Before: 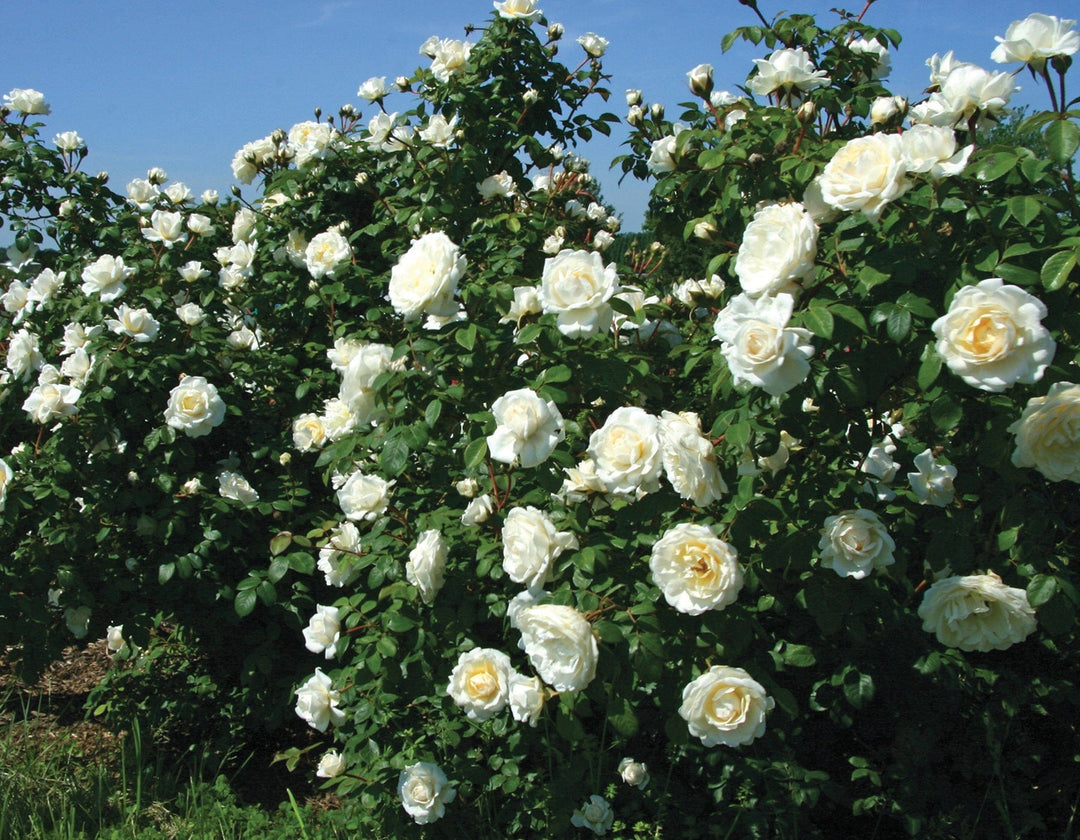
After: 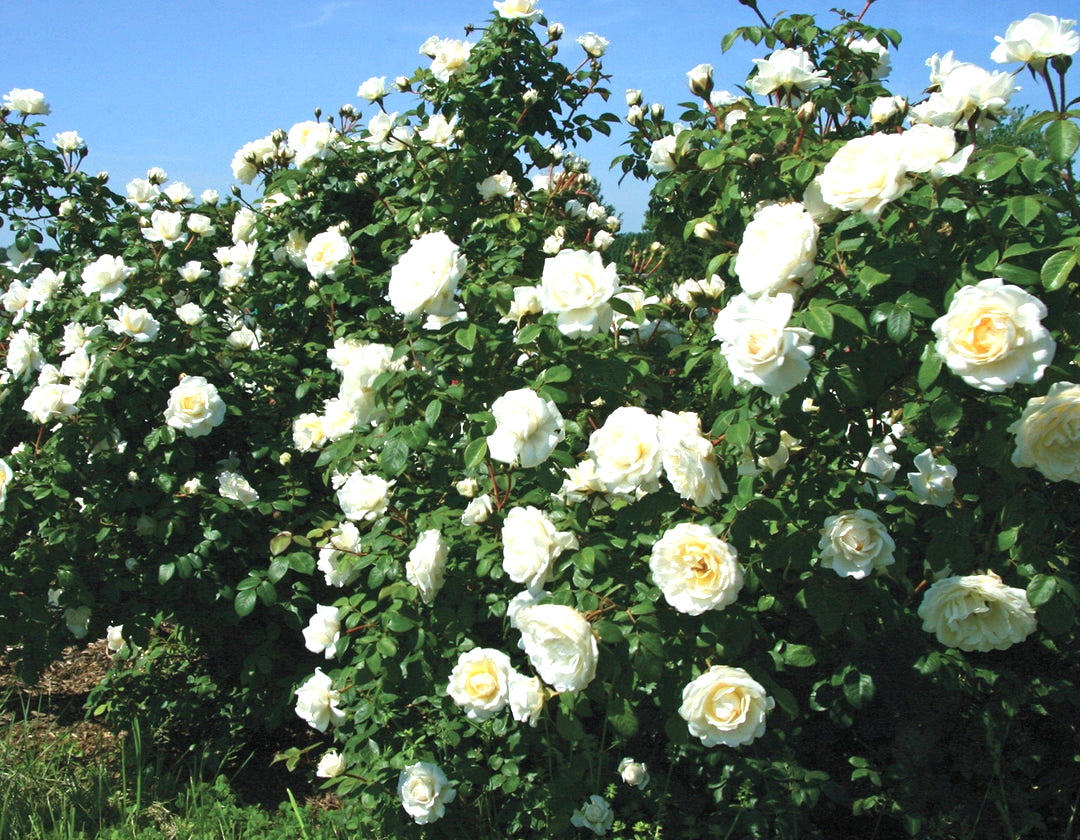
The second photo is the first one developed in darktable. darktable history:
exposure: black level correction 0, exposure 0.697 EV, compensate exposure bias true, compensate highlight preservation false
color zones: curves: ch1 [(0.077, 0.436) (0.25, 0.5) (0.75, 0.5)], mix -93.92%
